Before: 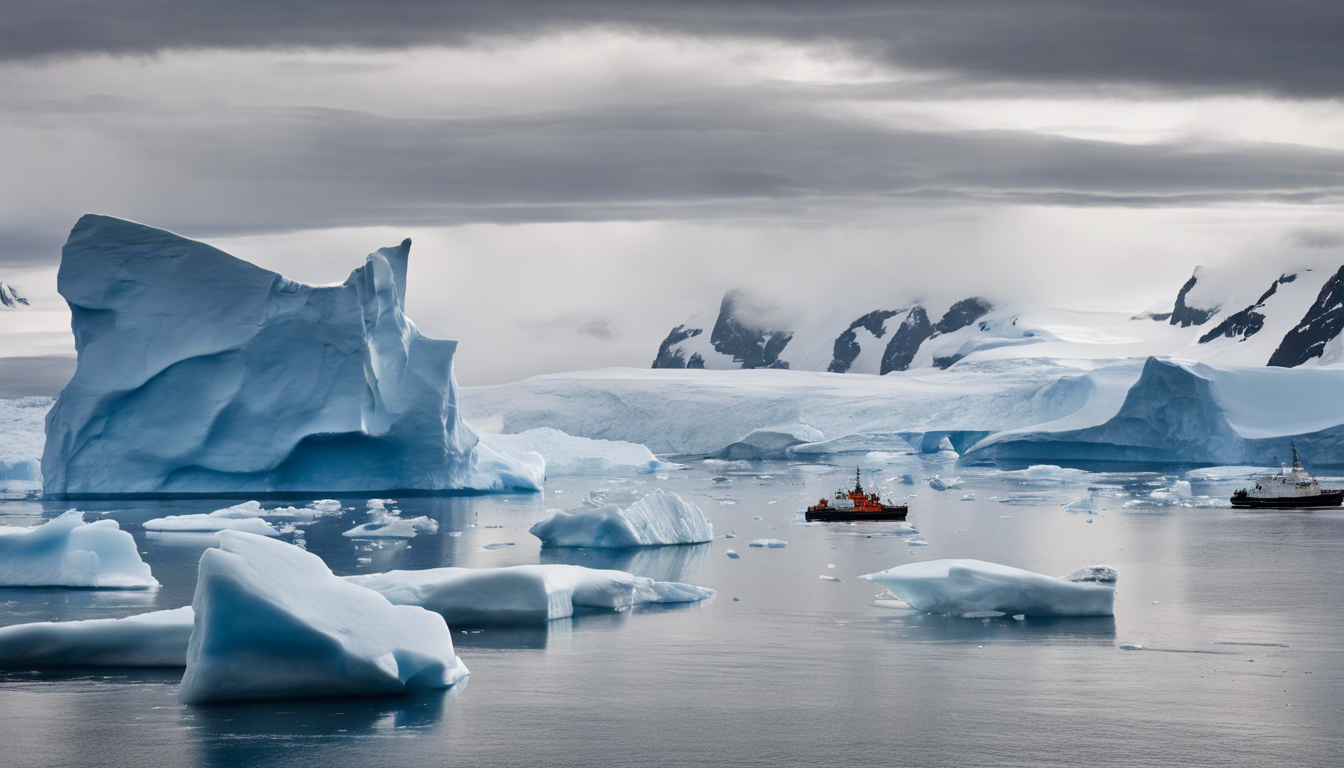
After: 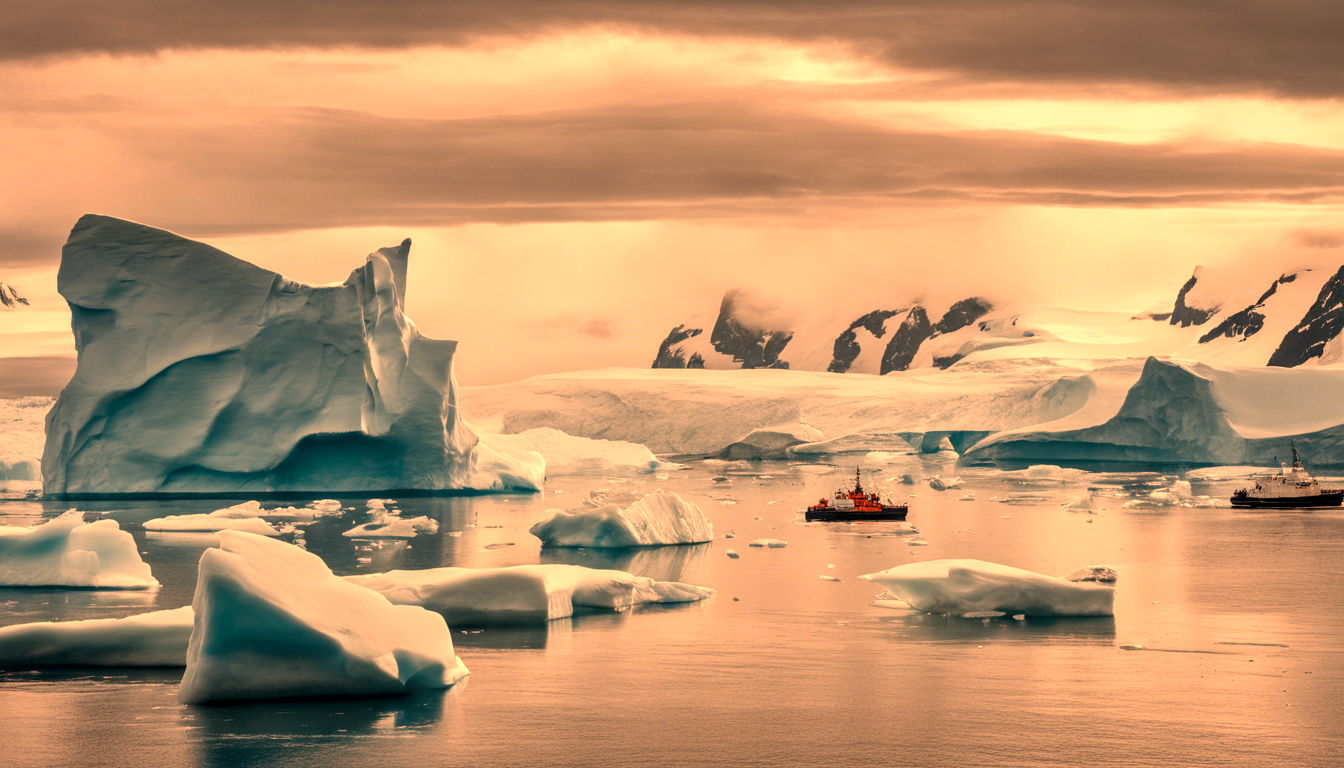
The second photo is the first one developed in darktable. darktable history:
local contrast: detail 130%
white balance: red 1.467, blue 0.684
shadows and highlights: shadows 25, highlights -25
